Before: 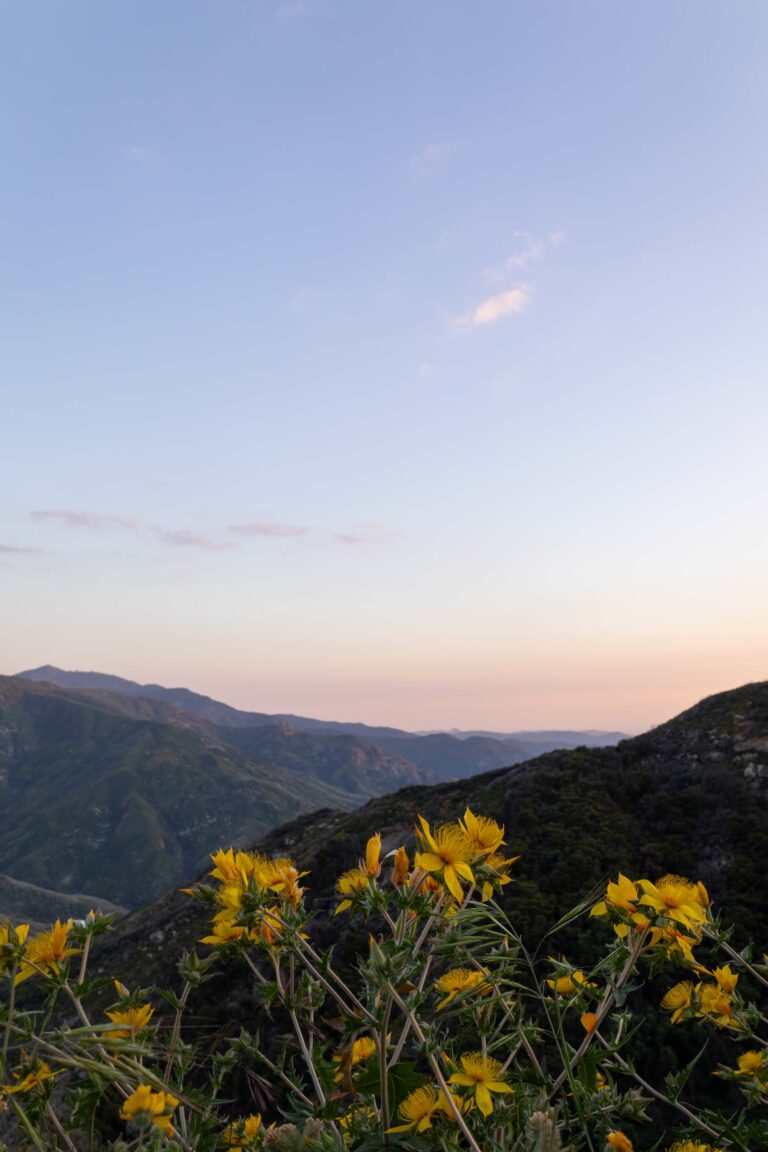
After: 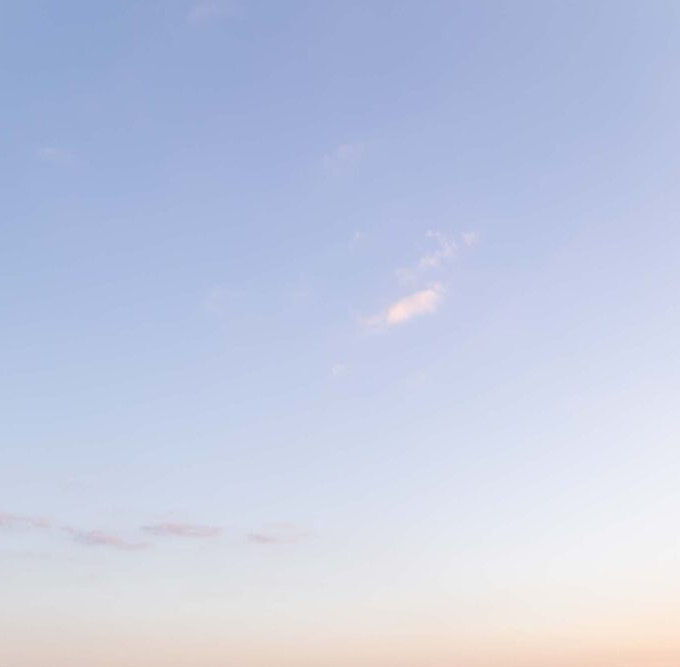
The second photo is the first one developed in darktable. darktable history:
crop and rotate: left 11.413%, bottom 42.091%
sharpen: on, module defaults
